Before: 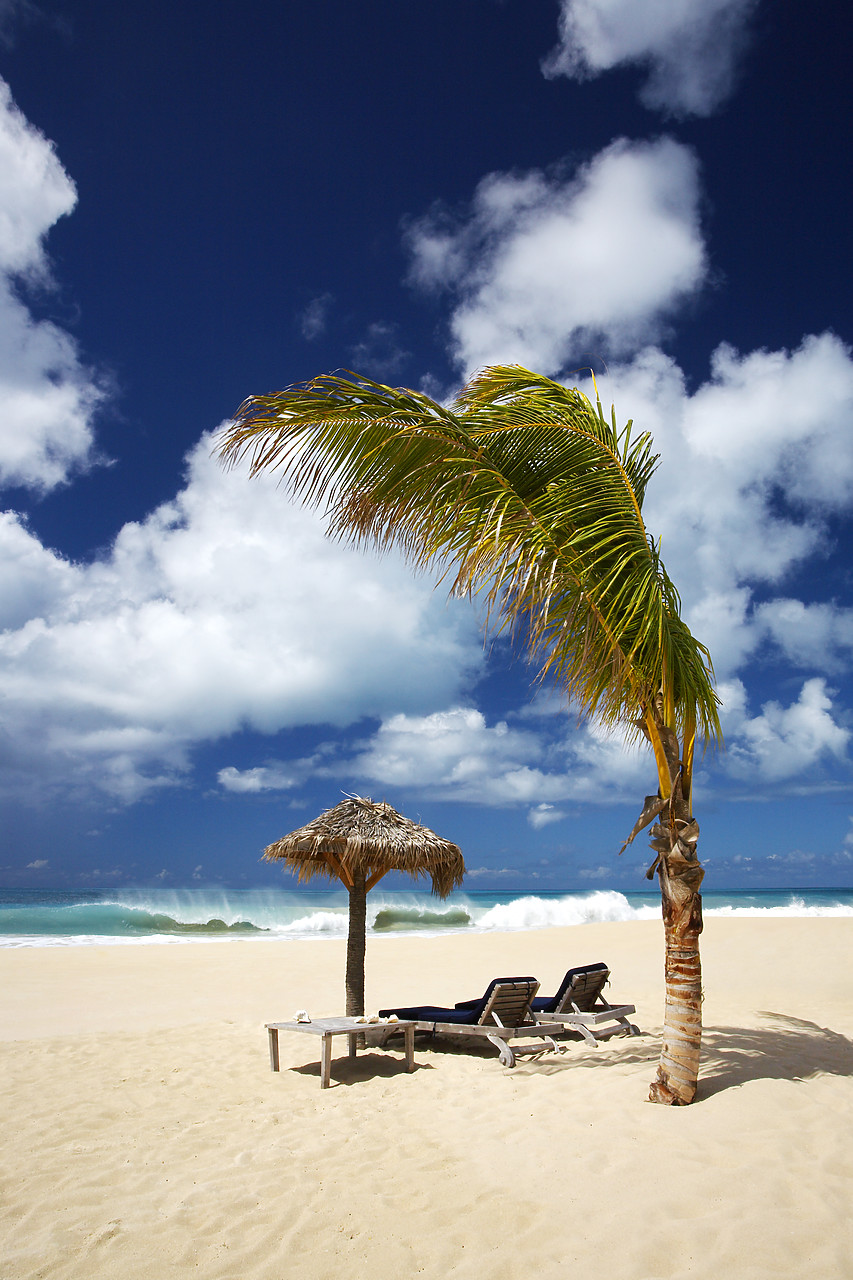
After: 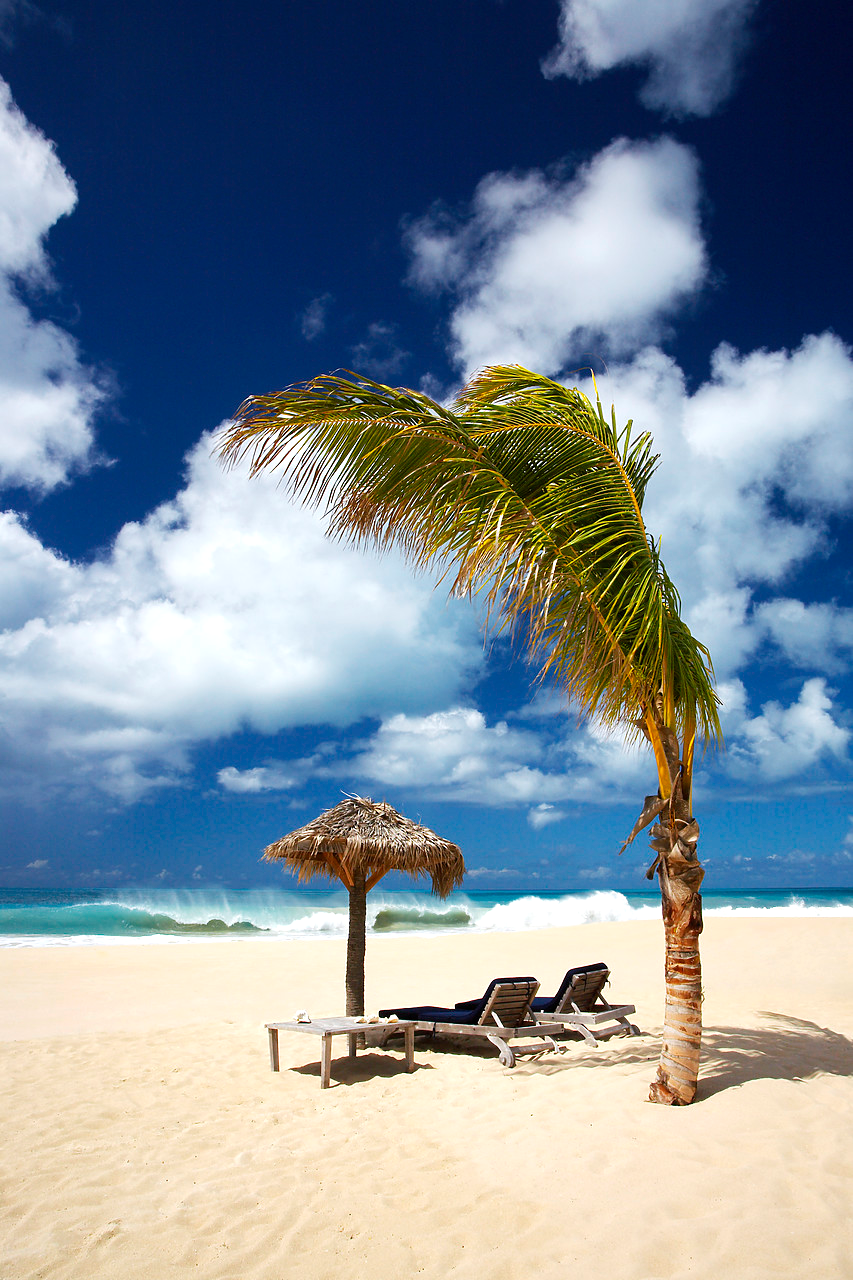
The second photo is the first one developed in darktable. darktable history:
exposure: exposure -0.155 EV, compensate exposure bias true, compensate highlight preservation false
